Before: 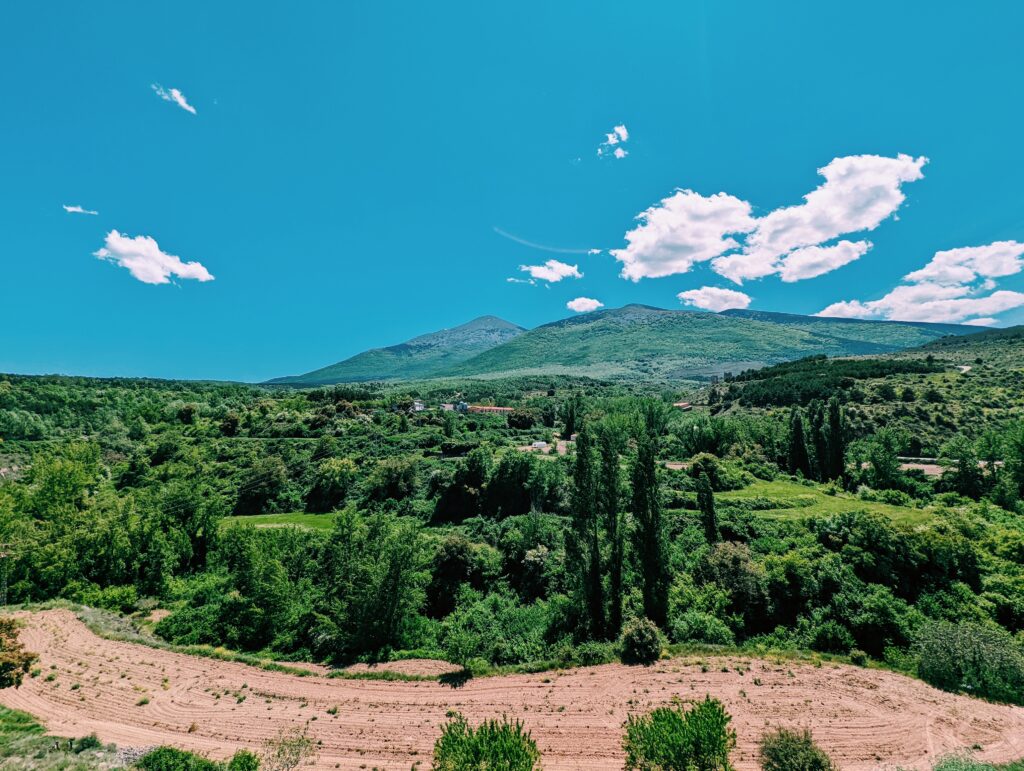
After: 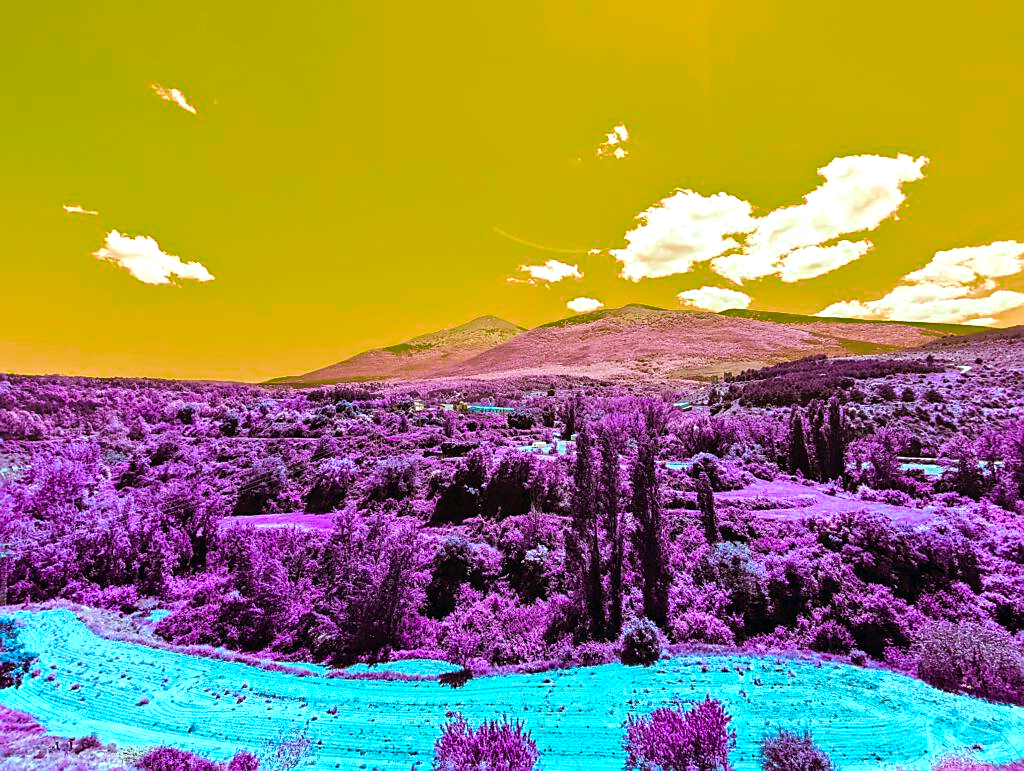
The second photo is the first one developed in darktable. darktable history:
color balance rgb: shadows lift › hue 87.59°, power › hue 74.07°, perceptual saturation grading › global saturation 29.739%, hue shift 178.55°, global vibrance 49.181%, contrast 0.199%
color zones: curves: ch2 [(0, 0.5) (0.143, 0.517) (0.286, 0.571) (0.429, 0.522) (0.571, 0.5) (0.714, 0.5) (0.857, 0.5) (1, 0.5)], mix 32.51%
exposure: exposure 0.65 EV, compensate highlight preservation false
sharpen: radius 1.436, amount 0.392, threshold 1.272
